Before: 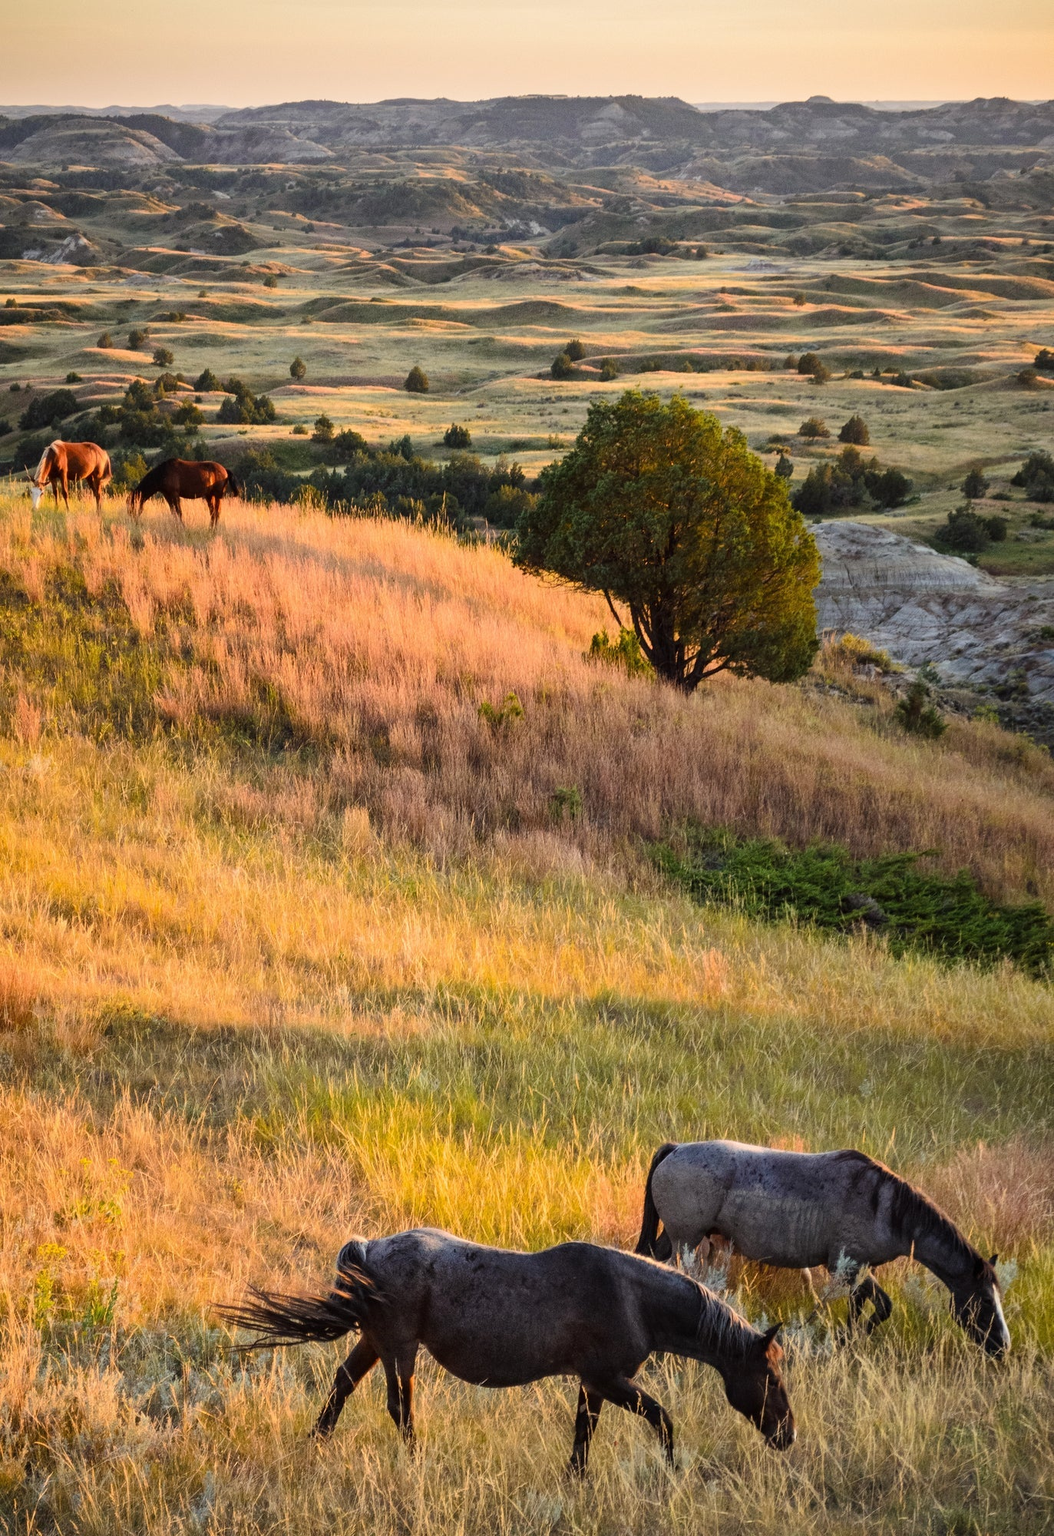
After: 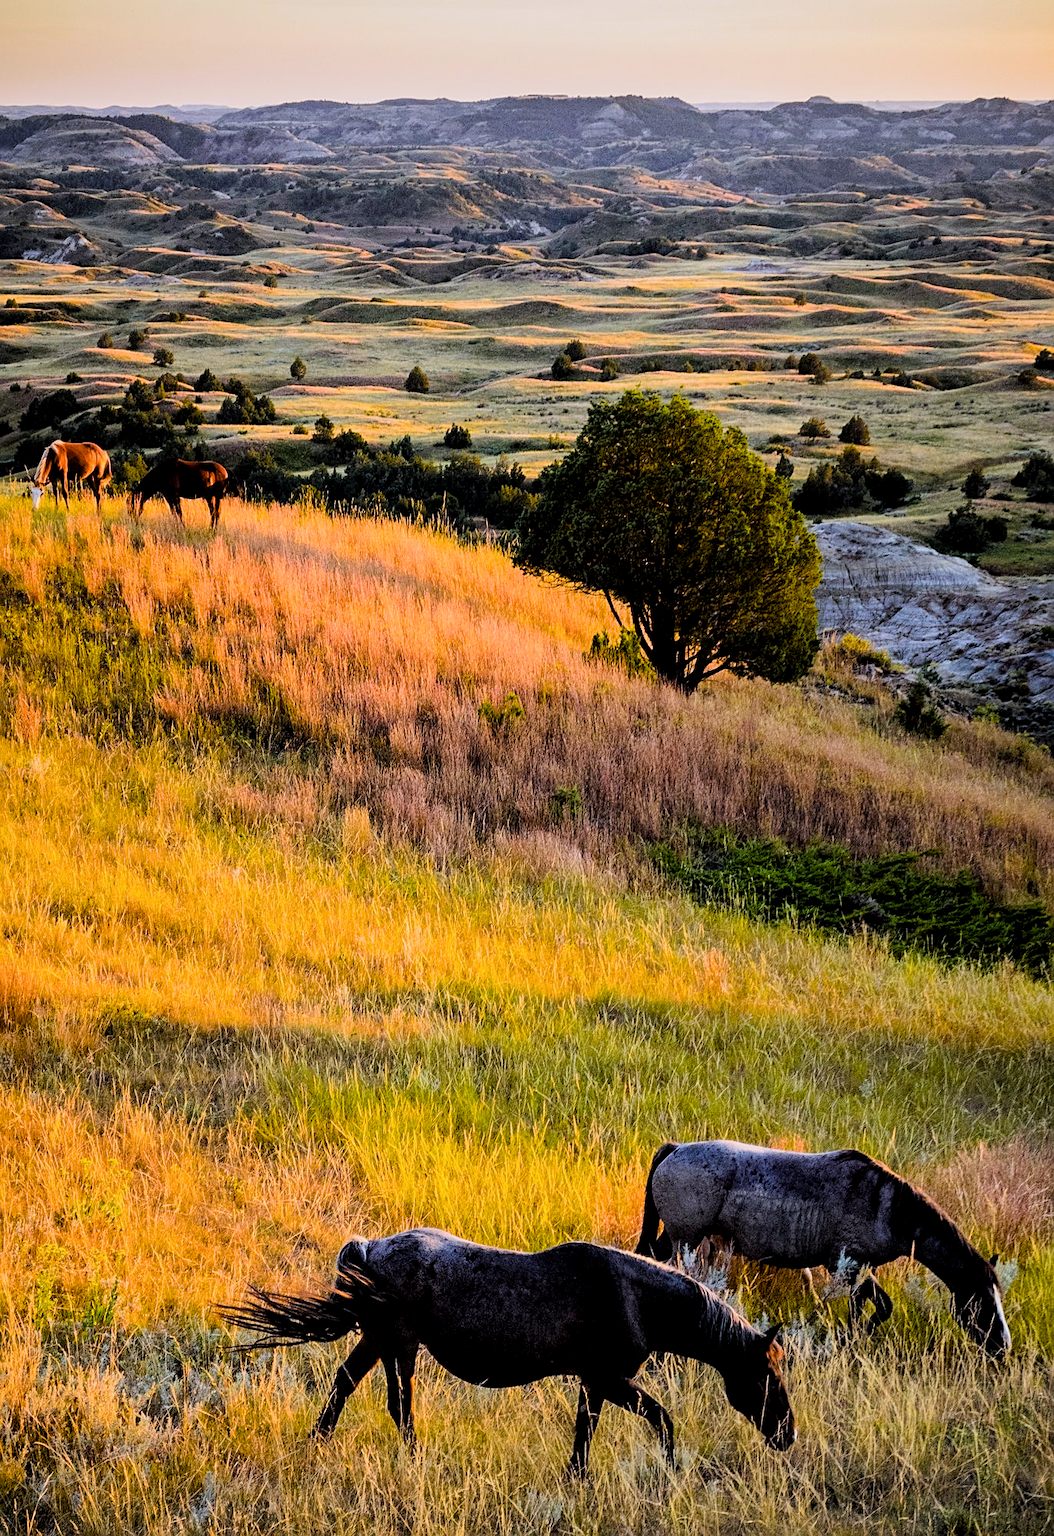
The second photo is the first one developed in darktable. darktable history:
color balance rgb: linear chroma grading › global chroma 15%, perceptual saturation grading › global saturation 30%
white balance: red 0.967, blue 1.119, emerald 0.756
local contrast: highlights 100%, shadows 100%, detail 120%, midtone range 0.2
sharpen: on, module defaults
filmic rgb: black relative exposure -5 EV, white relative exposure 3.5 EV, hardness 3.19, contrast 1.3, highlights saturation mix -50%
